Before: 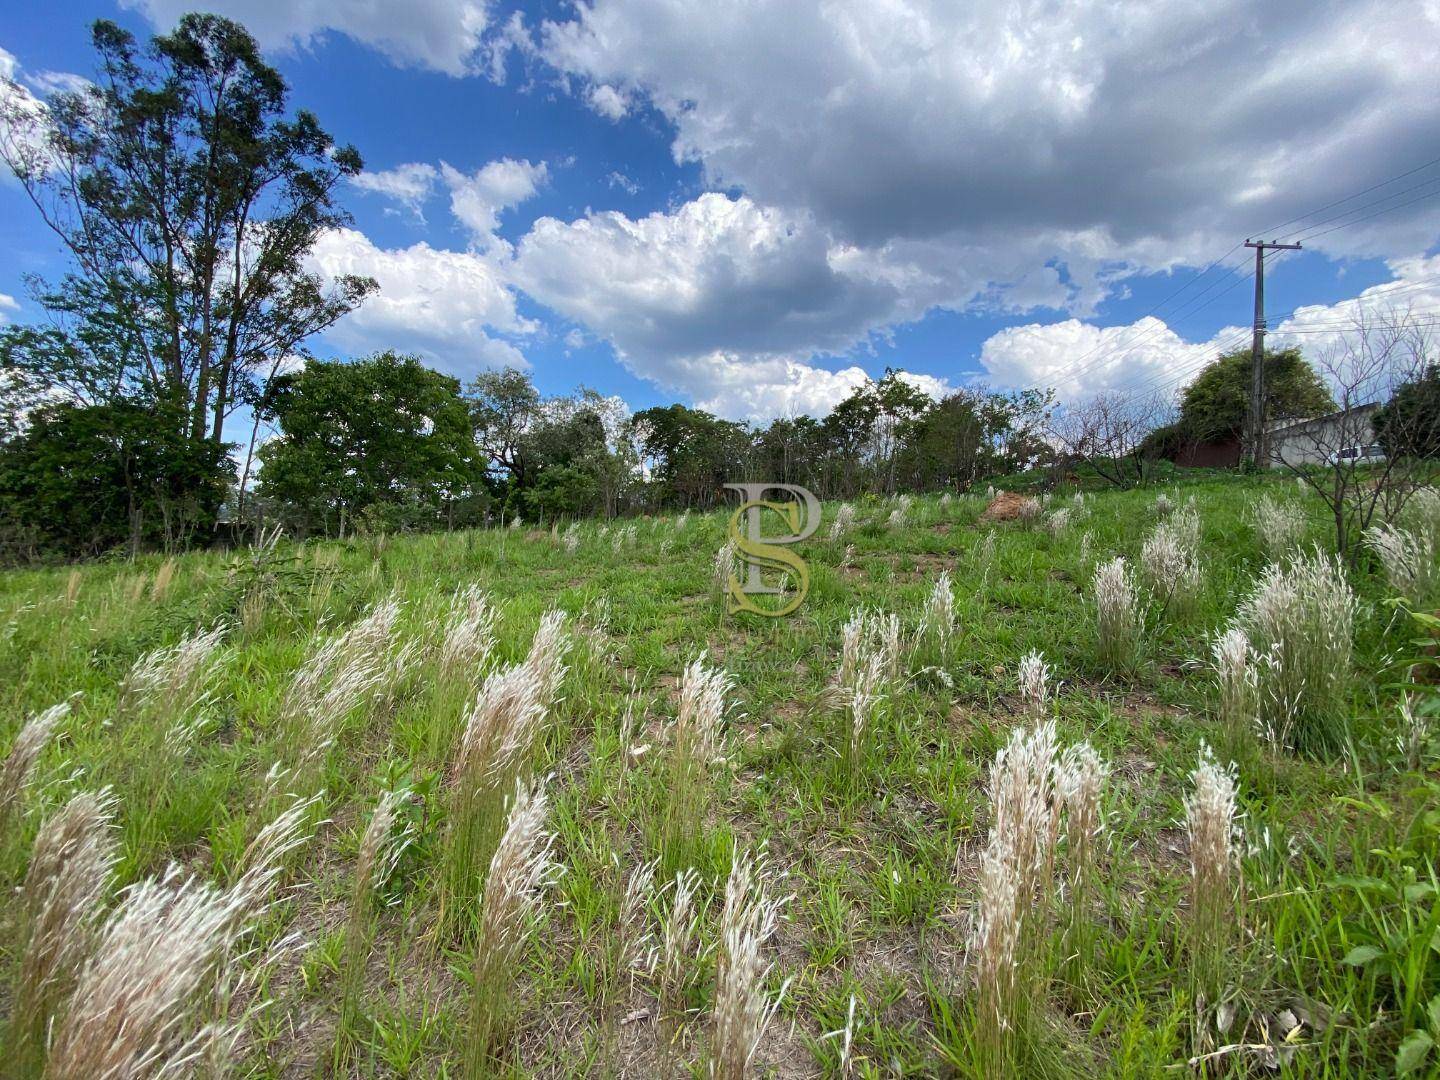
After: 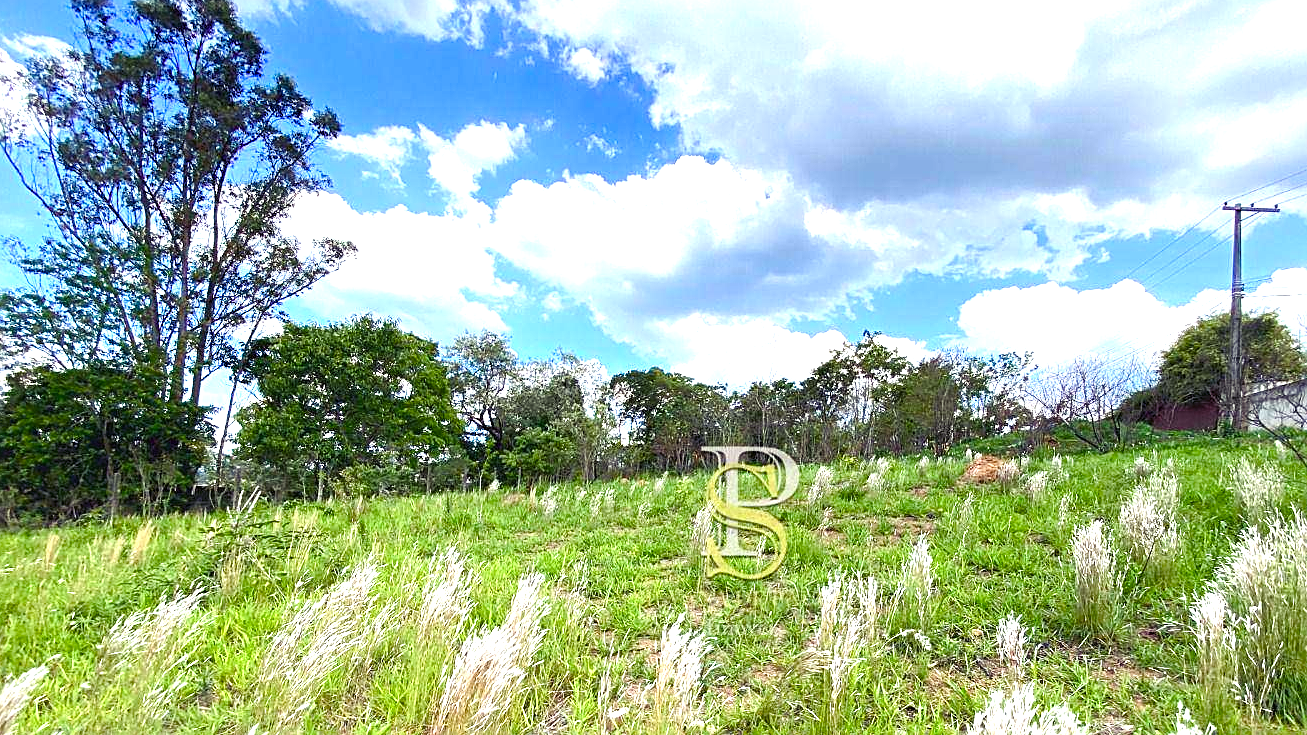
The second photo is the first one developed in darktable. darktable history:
crop: left 1.539%, top 3.432%, right 7.674%, bottom 28.468%
exposure: black level correction -0.002, exposure 1.352 EV, compensate highlight preservation false
color balance rgb: shadows lift › luminance -21.357%, shadows lift › chroma 8.675%, shadows lift › hue 282.09°, power › hue 211.74°, perceptual saturation grading › global saturation 27.435%, perceptual saturation grading › highlights -27.708%, perceptual saturation grading › mid-tones 15.786%, perceptual saturation grading › shadows 33.136%
sharpen: on, module defaults
